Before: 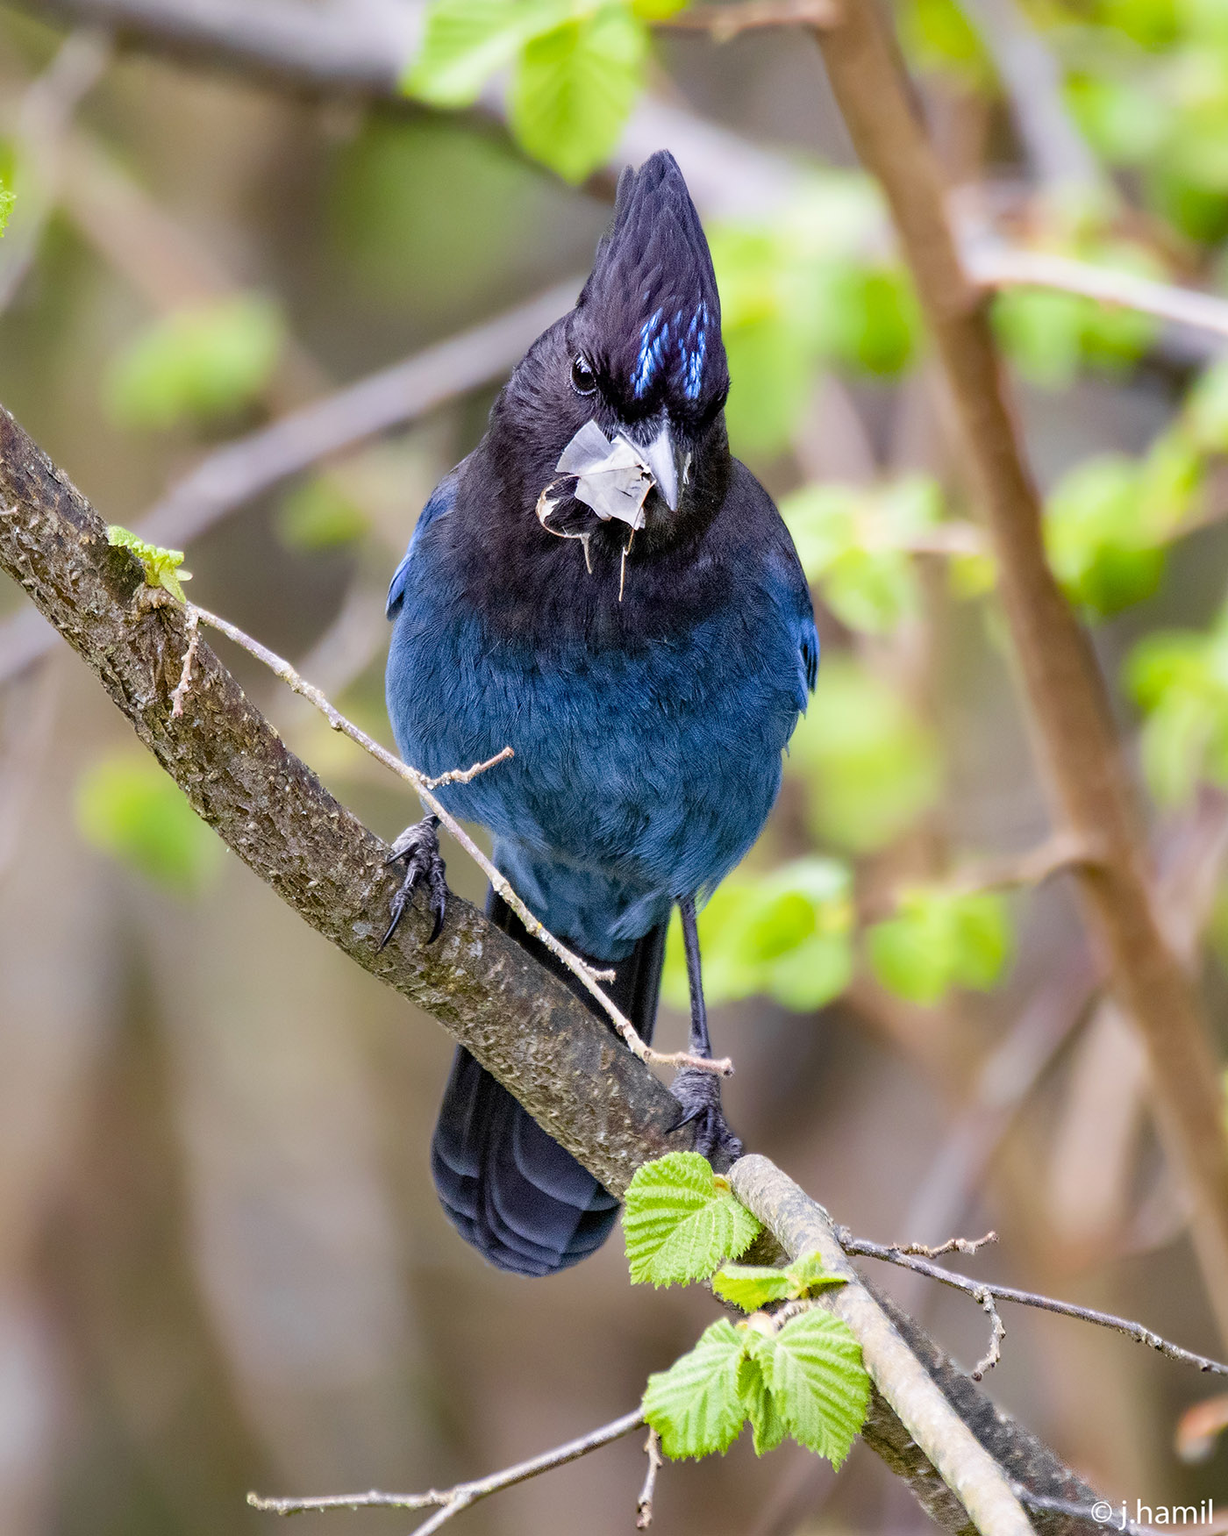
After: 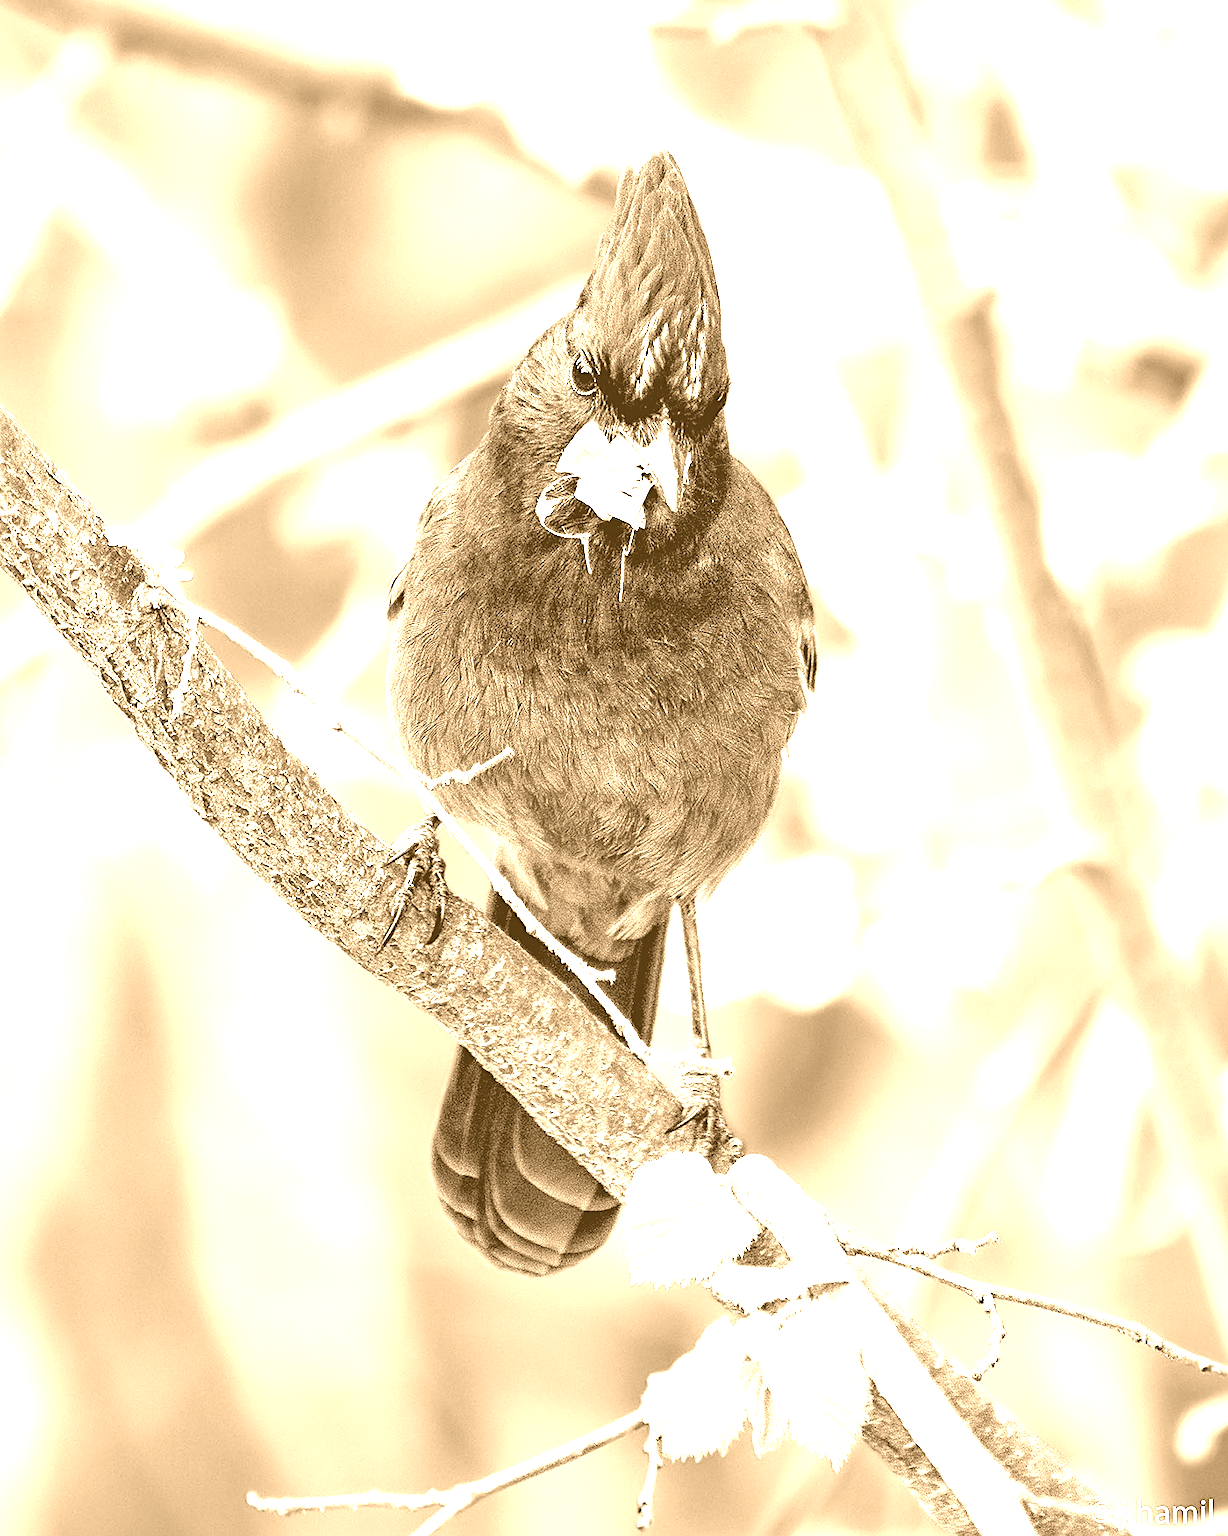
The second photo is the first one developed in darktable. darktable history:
exposure: black level correction 0, exposure 1.173 EV, compensate exposure bias true, compensate highlight preservation false
sharpen: on, module defaults
colorize: hue 28.8°, source mix 100%
